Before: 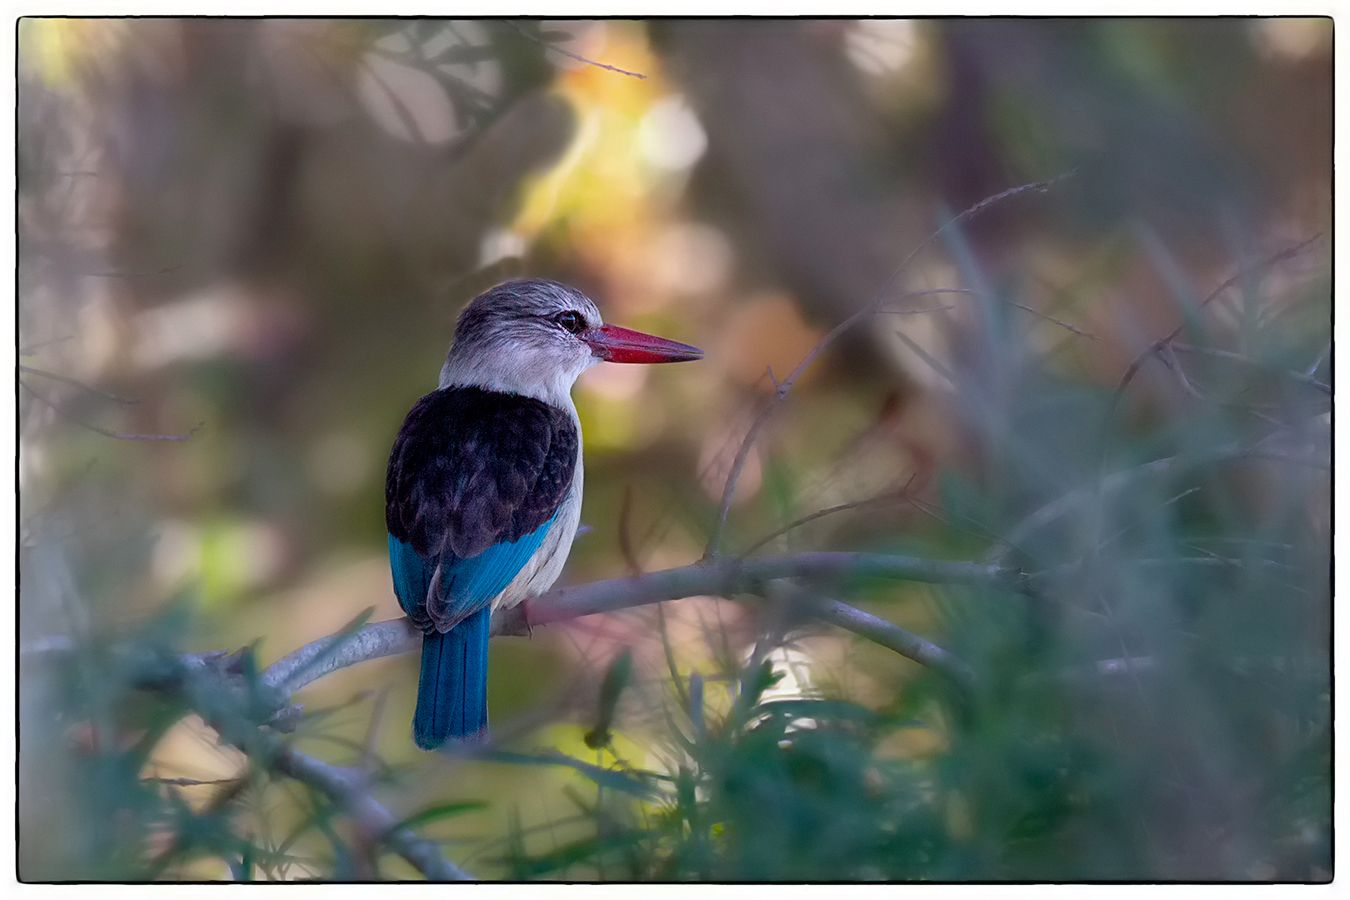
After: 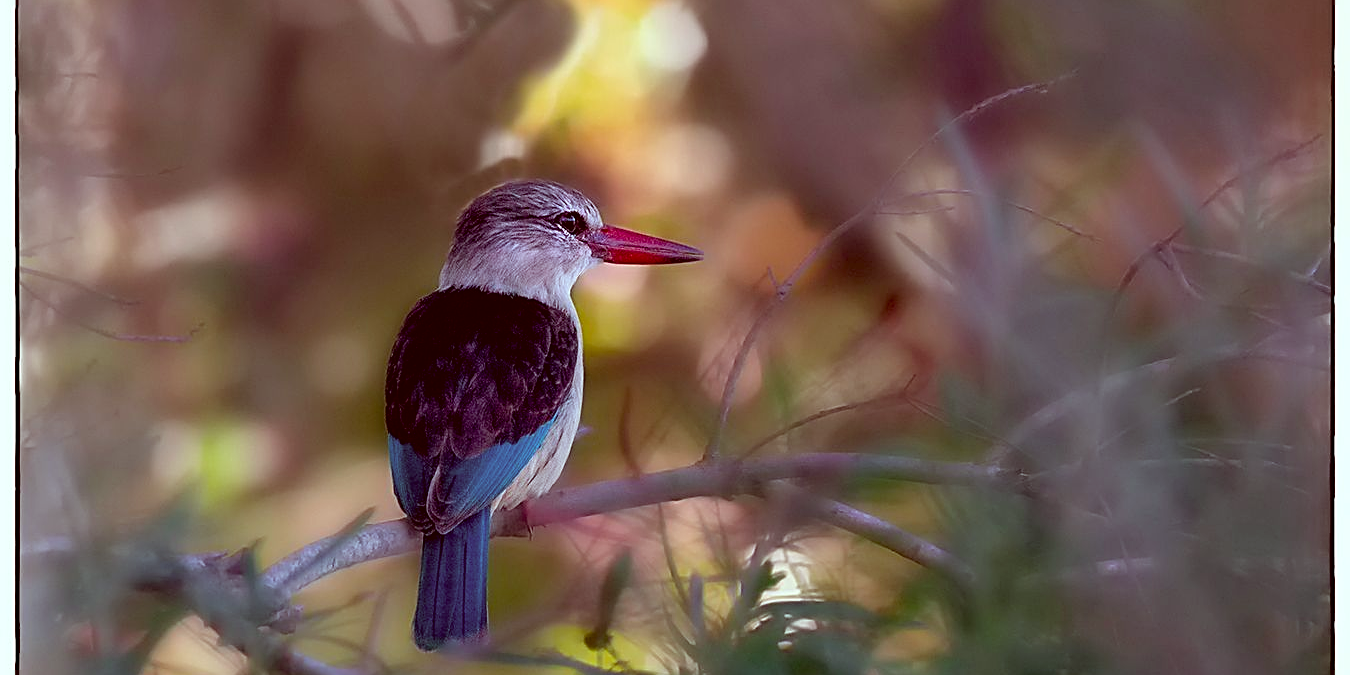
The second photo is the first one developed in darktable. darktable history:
exposure: black level correction 0.007, compensate highlight preservation false
color correction: highlights a* -7.23, highlights b* -0.161, shadows a* 20.08, shadows b* 11.73
sharpen: on, module defaults
crop: top 11.038%, bottom 13.962%
